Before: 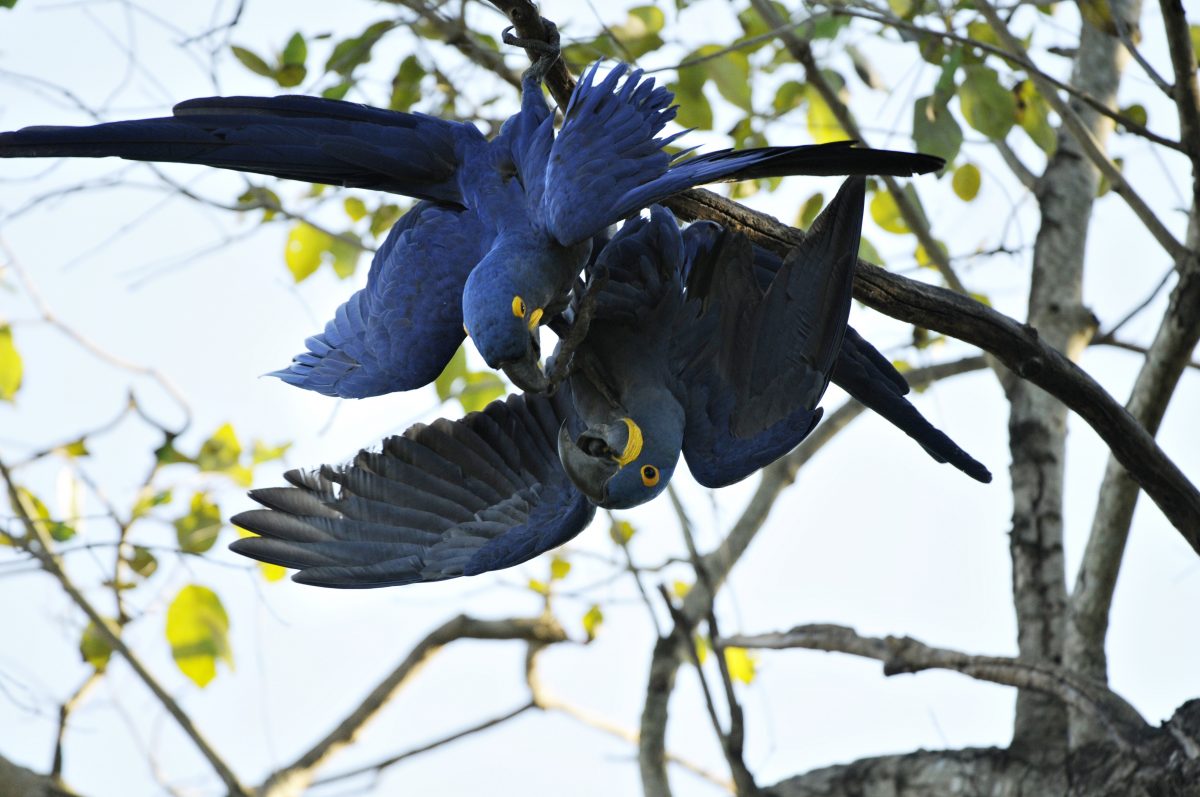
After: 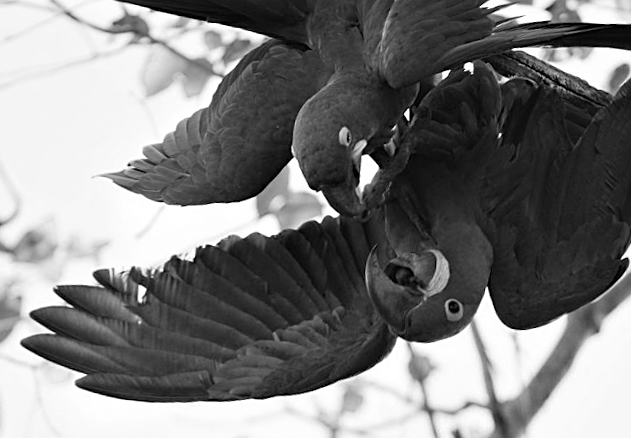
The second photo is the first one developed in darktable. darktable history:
sharpen: on, module defaults
color contrast: green-magenta contrast 0, blue-yellow contrast 0
rotate and perspective: rotation 0.72°, lens shift (vertical) -0.352, lens shift (horizontal) -0.051, crop left 0.152, crop right 0.859, crop top 0.019, crop bottom 0.964
crop and rotate: angle -4.99°, left 2.122%, top 6.945%, right 27.566%, bottom 30.519%
